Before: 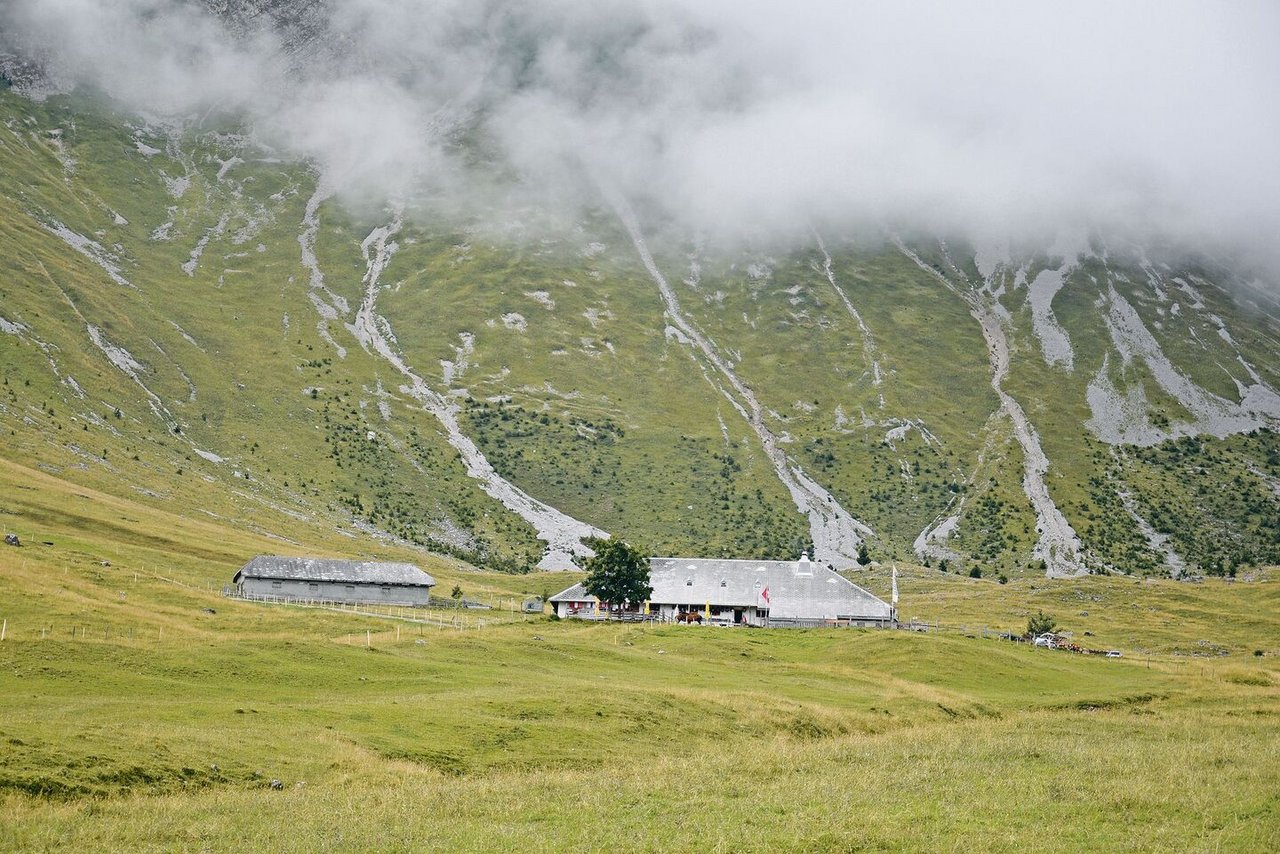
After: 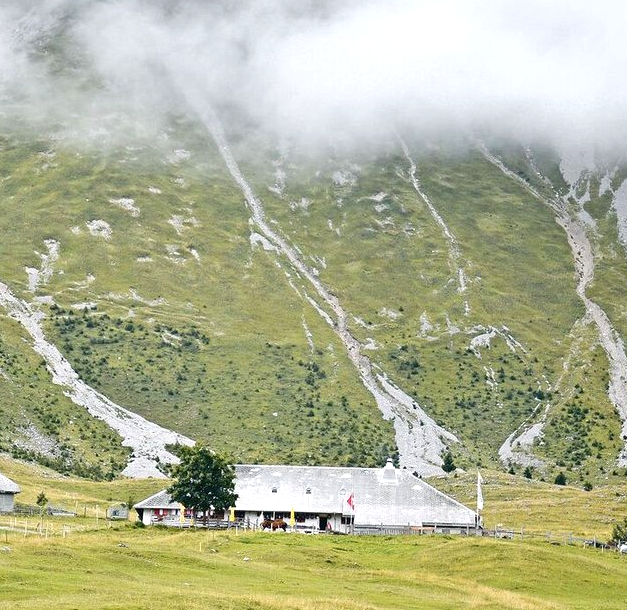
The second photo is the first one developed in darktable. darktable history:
shadows and highlights: shadows 36.72, highlights -27.59, soften with gaussian
crop: left 32.452%, top 10.942%, right 18.551%, bottom 17.583%
exposure: black level correction 0.001, exposure 0.498 EV, compensate highlight preservation false
